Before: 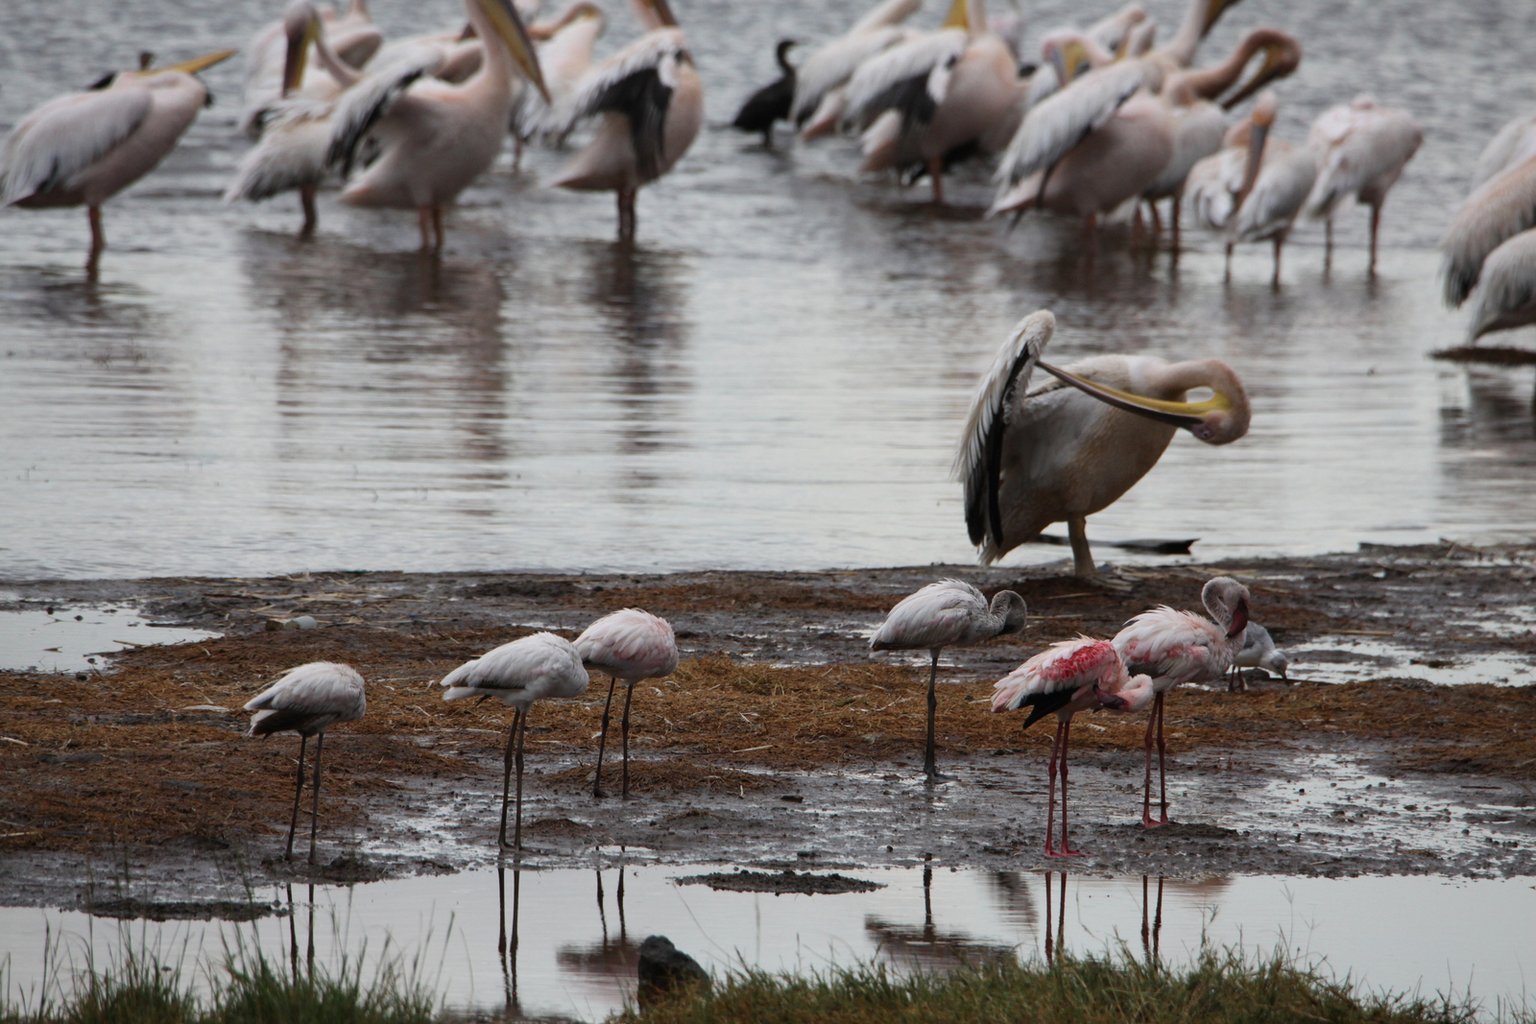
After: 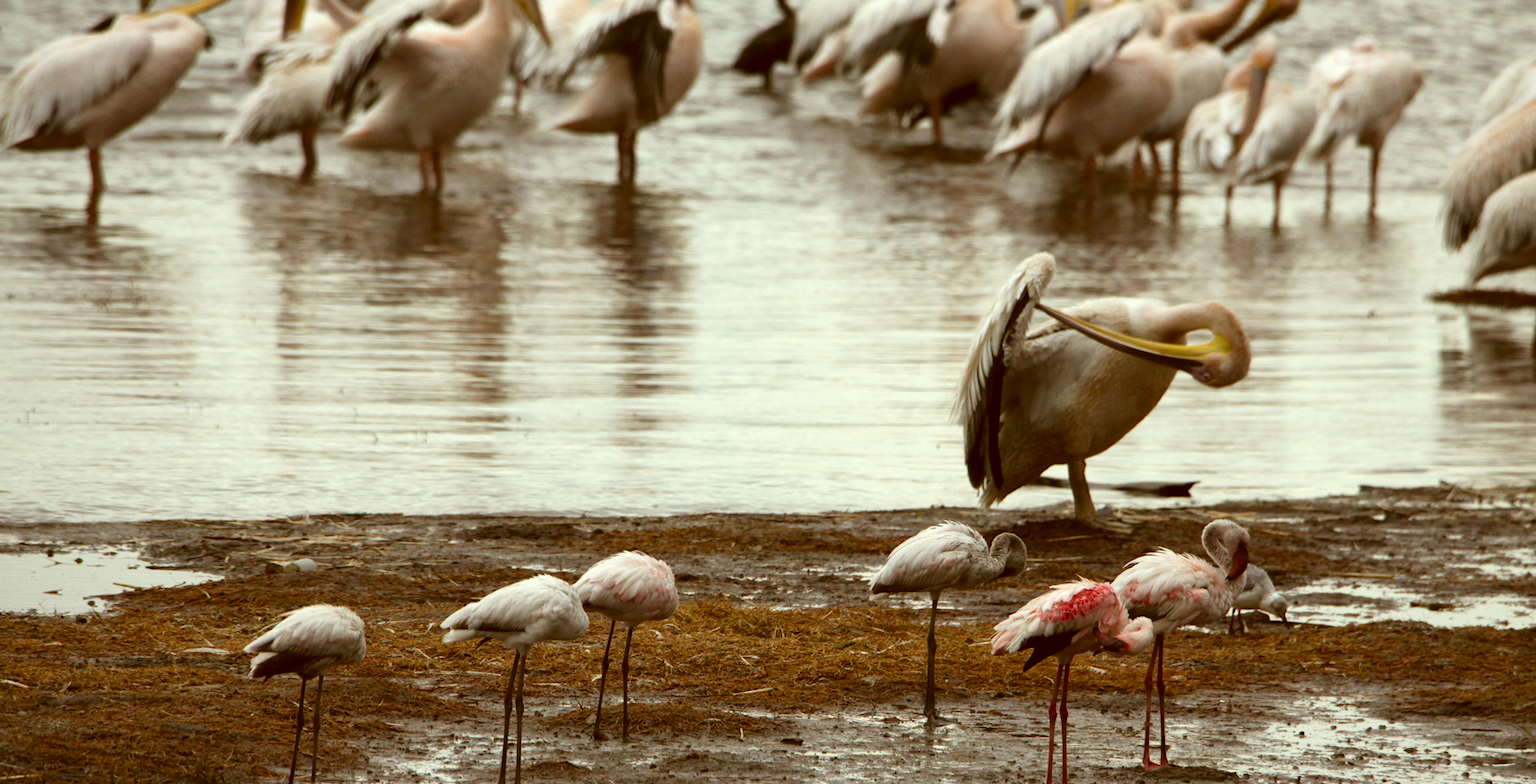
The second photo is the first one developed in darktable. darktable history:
local contrast: mode bilateral grid, contrast 9, coarseness 24, detail 115%, midtone range 0.2
crop: top 5.645%, bottom 17.78%
color correction: highlights a* -5.22, highlights b* 9.8, shadows a* 9.62, shadows b* 24.11
levels: black 8.51%, levels [0, 0.43, 0.859]
